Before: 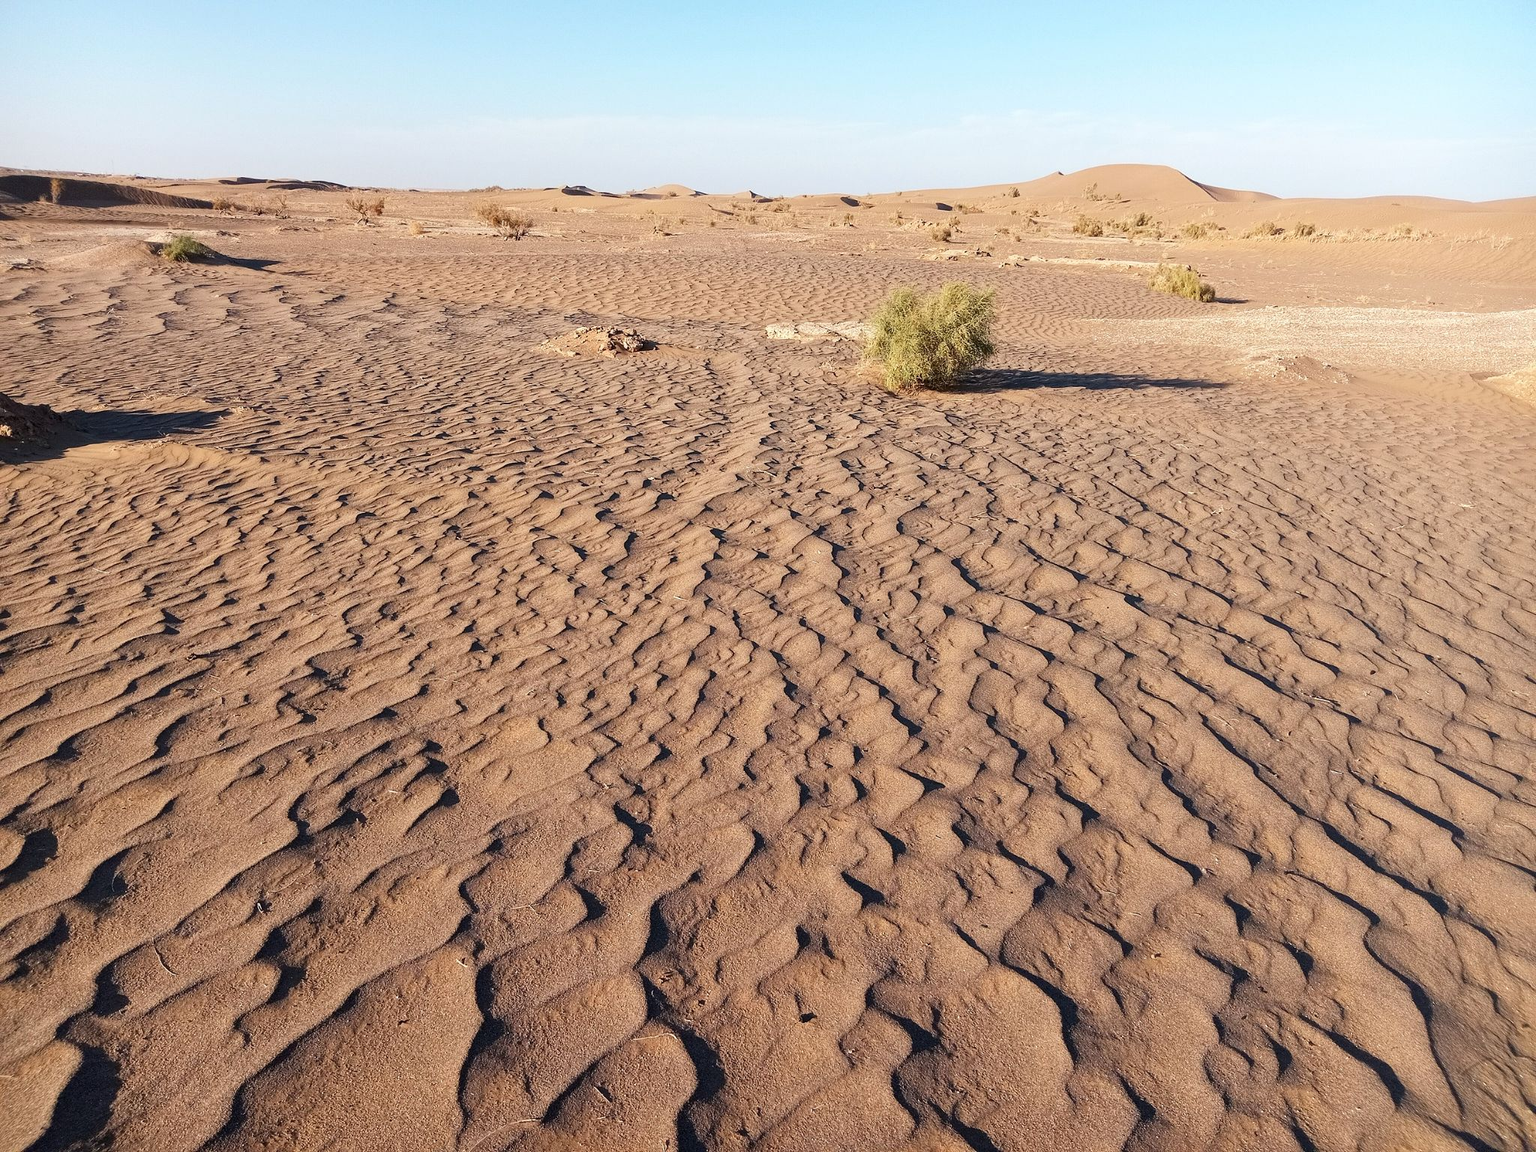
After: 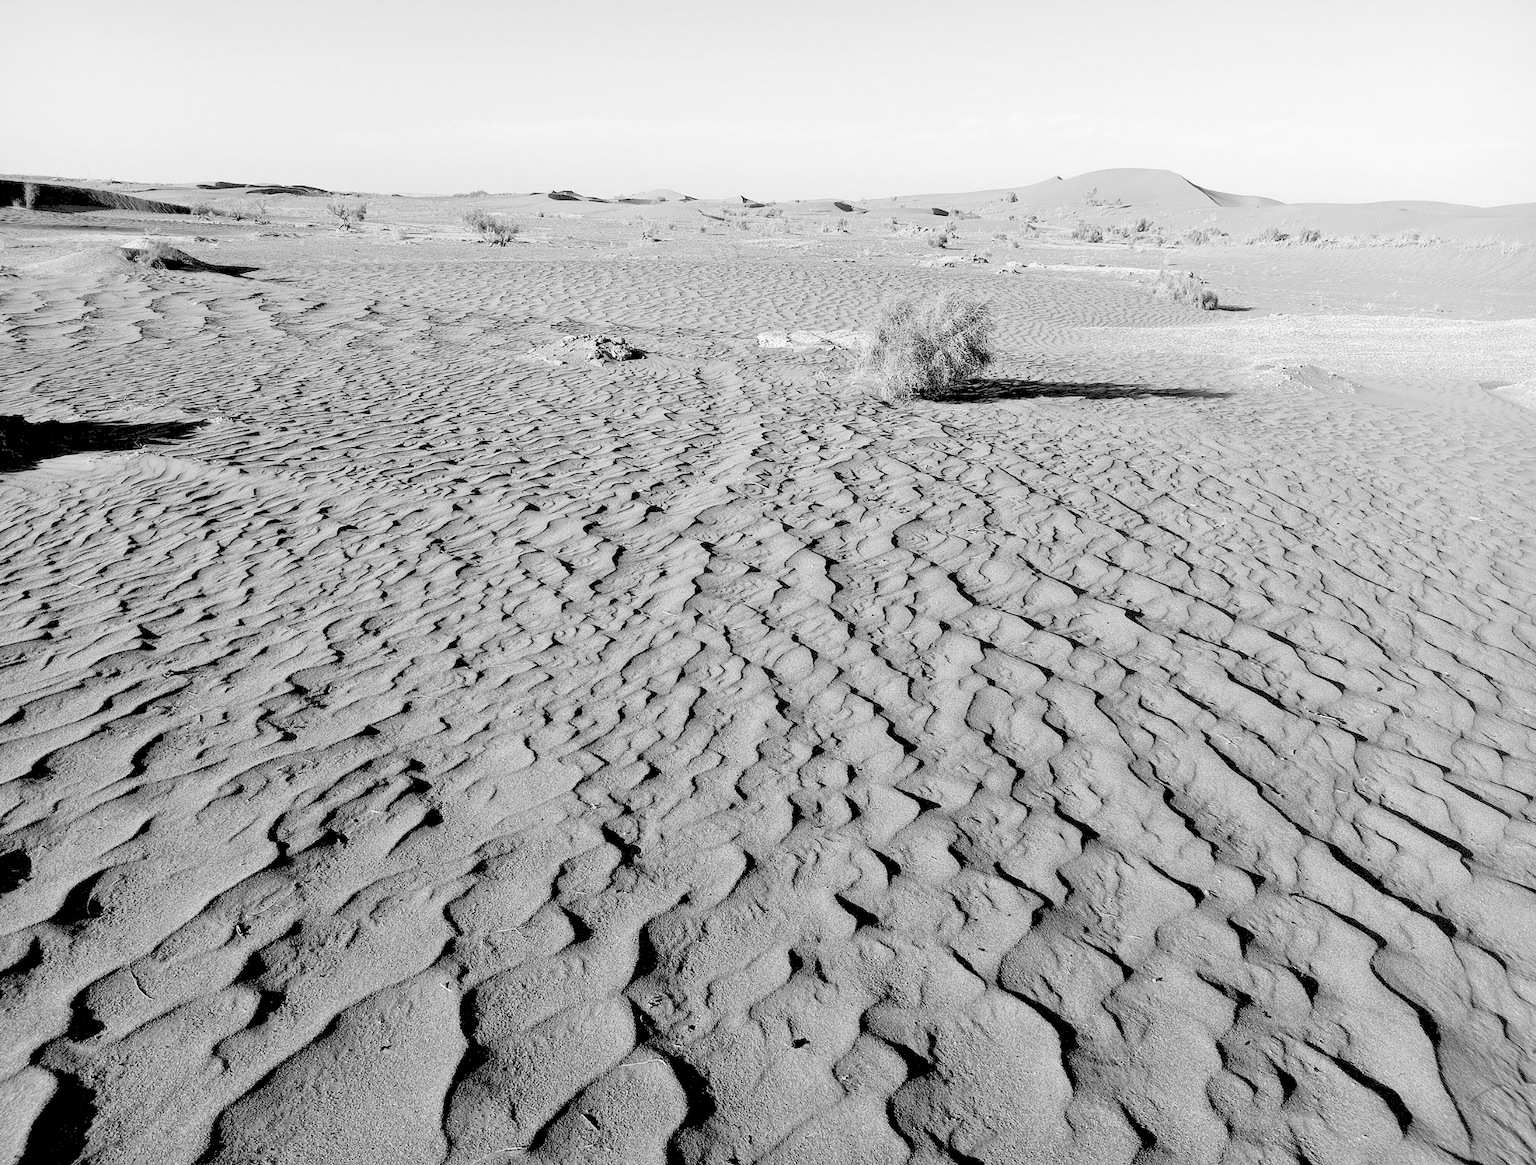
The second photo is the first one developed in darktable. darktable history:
rgb levels: levels [[0.027, 0.429, 0.996], [0, 0.5, 1], [0, 0.5, 1]]
monochrome: on, module defaults
crop and rotate: left 1.774%, right 0.633%, bottom 1.28%
